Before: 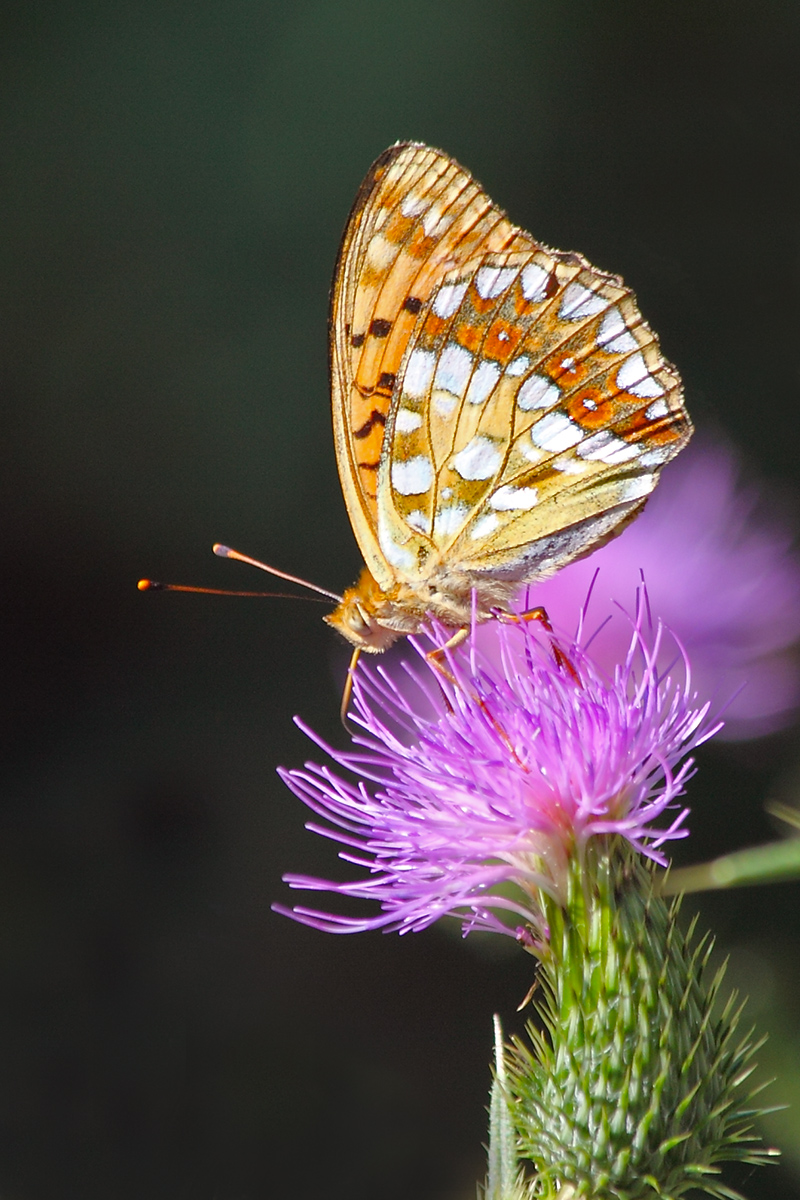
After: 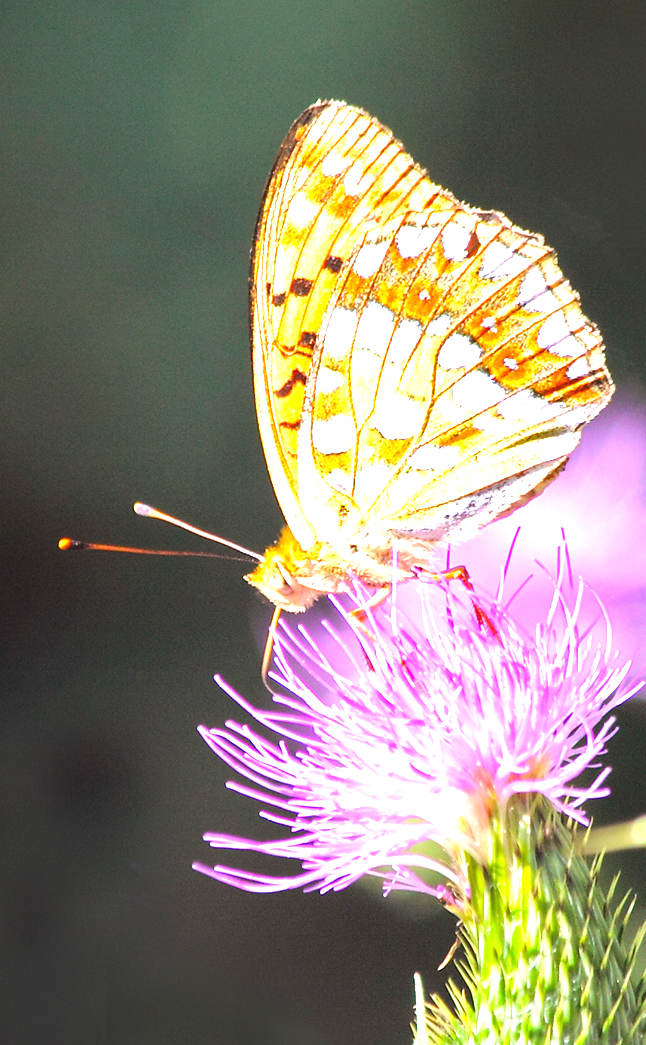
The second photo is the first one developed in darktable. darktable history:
crop: left 9.991%, top 3.482%, right 9.159%, bottom 9.393%
exposure: black level correction 0, exposure 1.452 EV, compensate exposure bias true, compensate highlight preservation false
tone equalizer: -8 EV -0.455 EV, -7 EV -0.359 EV, -6 EV -0.341 EV, -5 EV -0.186 EV, -3 EV 0.206 EV, -2 EV 0.309 EV, -1 EV 0.402 EV, +0 EV 0.437 EV
